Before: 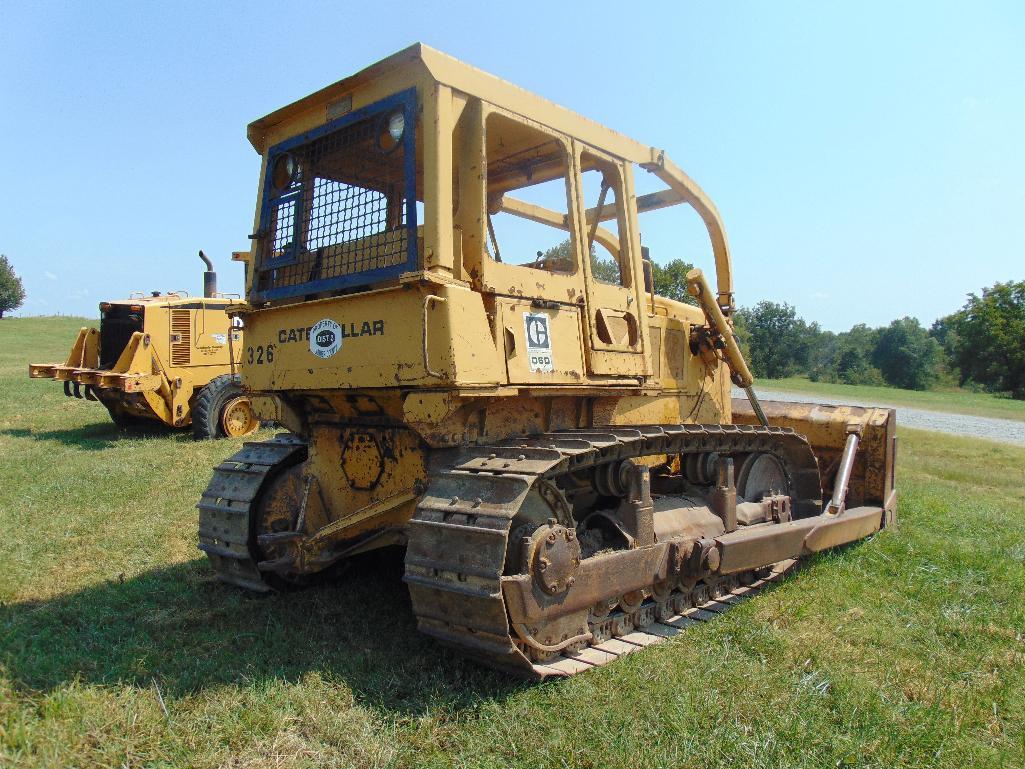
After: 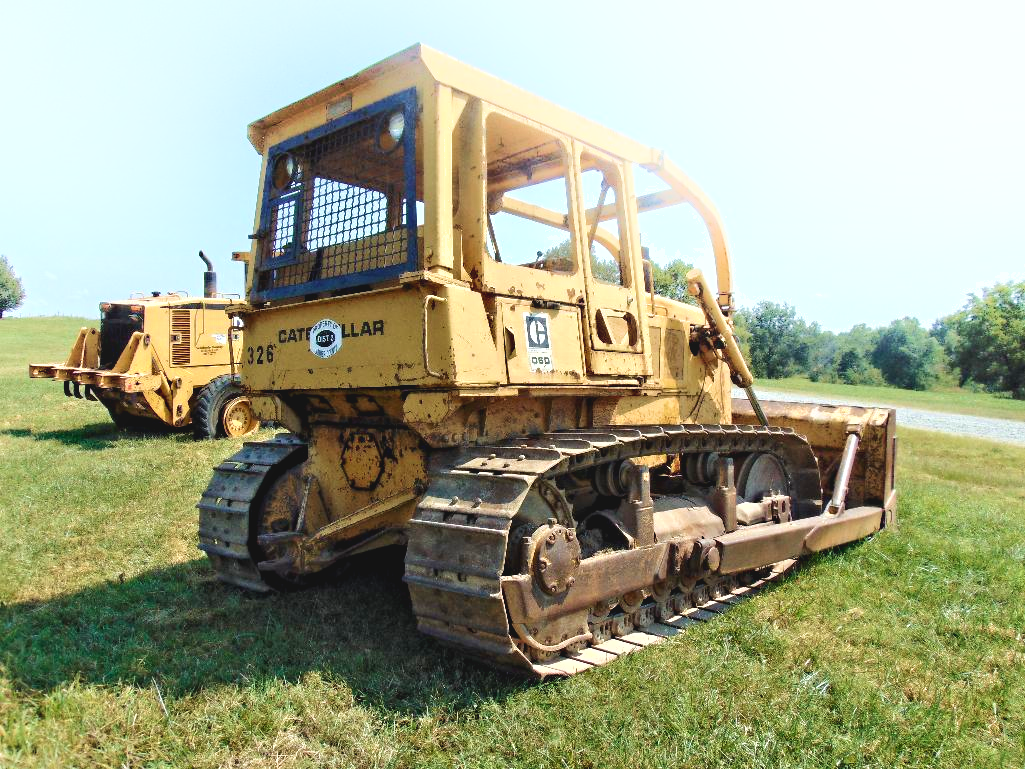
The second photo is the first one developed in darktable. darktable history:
contrast brightness saturation: contrast -0.123
shadows and highlights: shadows -22.01, highlights 98.32, soften with gaussian
velvia: strength 27.38%
exposure: exposure 0.404 EV, compensate highlight preservation false
contrast equalizer: octaves 7, y [[0.511, 0.558, 0.631, 0.632, 0.559, 0.512], [0.5 ×6], [0.5 ×6], [0 ×6], [0 ×6]]
color balance rgb: perceptual saturation grading › global saturation -2.459%, perceptual saturation grading › highlights -7.471%, perceptual saturation grading › mid-tones 8.725%, perceptual saturation grading › shadows 3.239%
